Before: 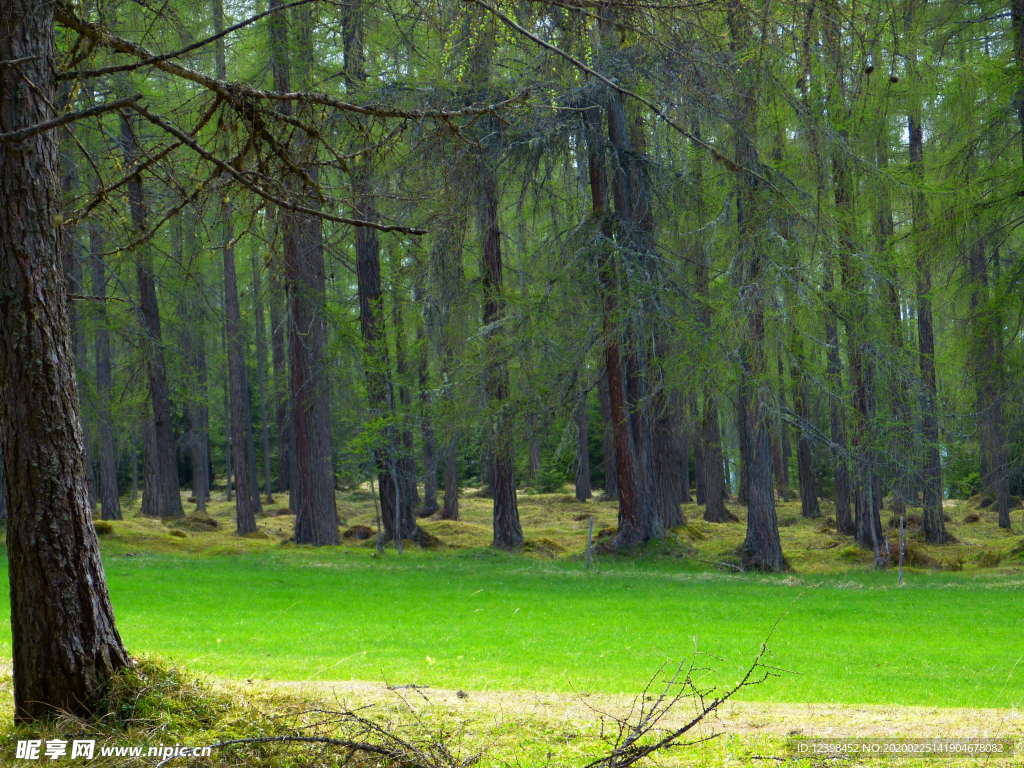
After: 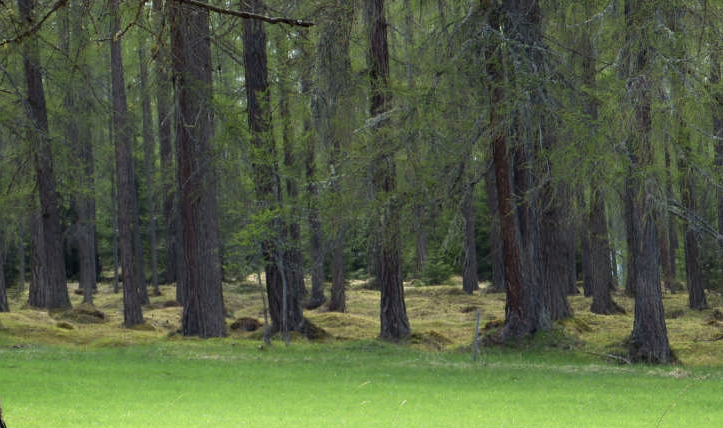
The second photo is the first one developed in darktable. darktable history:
shadows and highlights: shadows -21.17, highlights 98.29, soften with gaussian
crop: left 11.055%, top 27.175%, right 18.319%, bottom 17.03%
color correction: highlights a* 5.6, highlights b* 5.17, saturation 0.67
